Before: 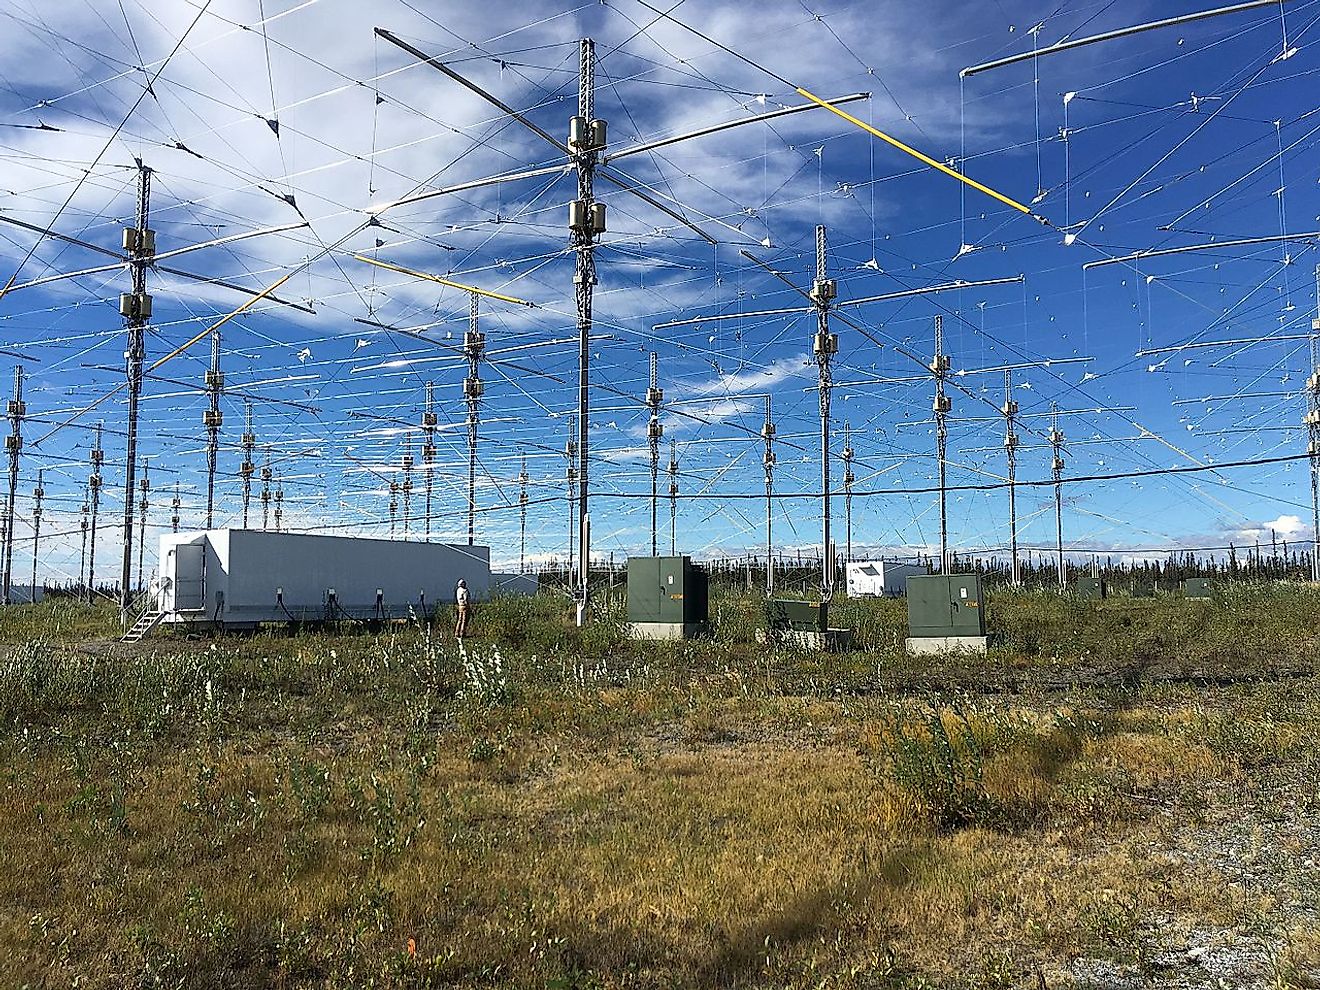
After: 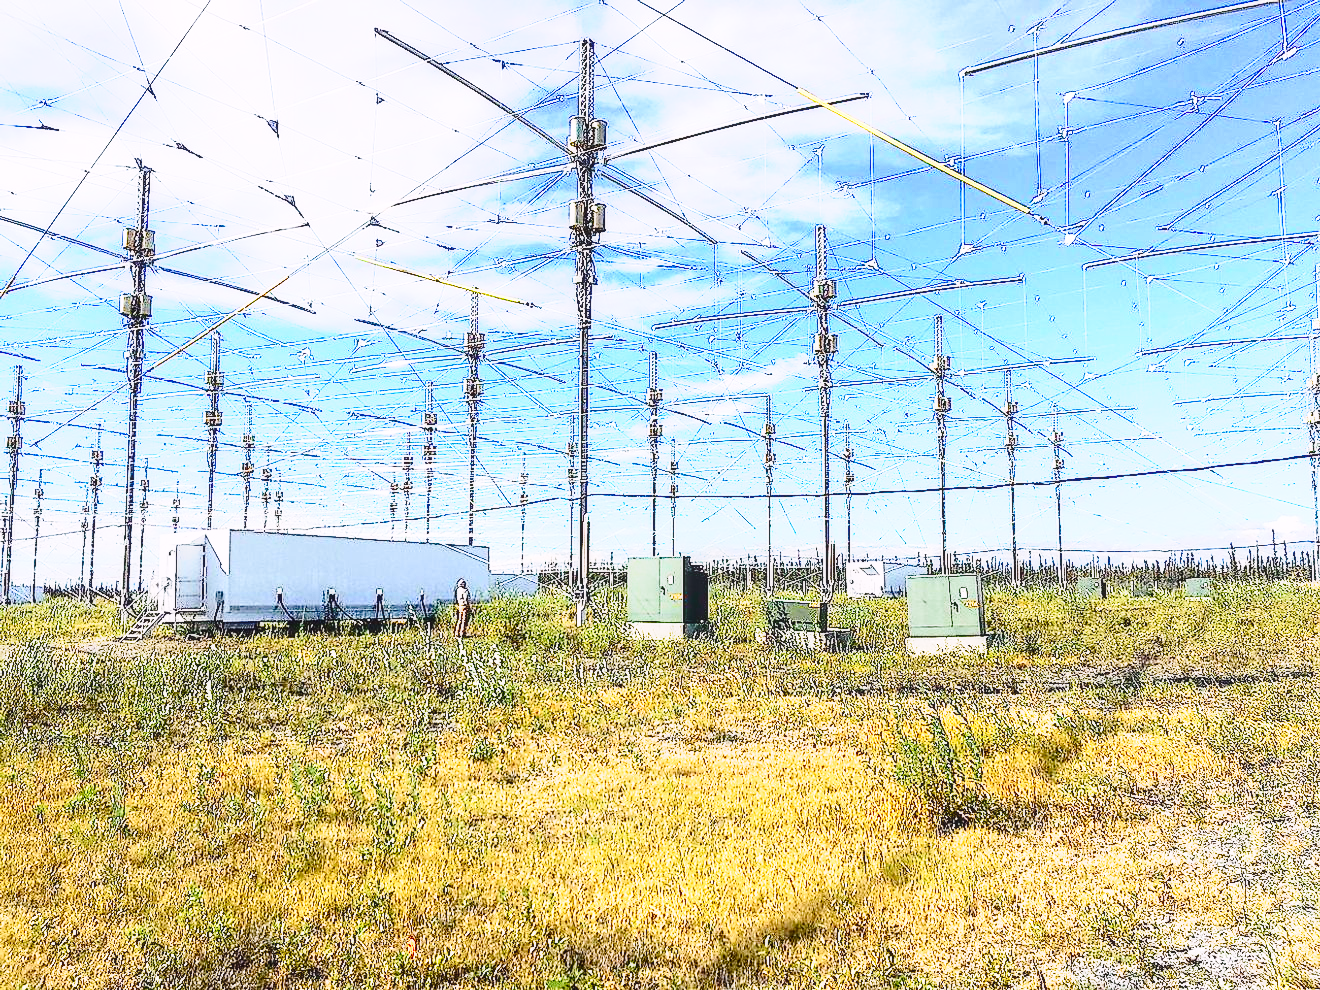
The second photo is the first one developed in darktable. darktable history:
base curve: curves: ch0 [(0, 0) (0.028, 0.03) (0.121, 0.232) (0.46, 0.748) (0.859, 0.968) (1, 1)], preserve colors none
local contrast: on, module defaults
exposure: black level correction 0, exposure 1.513 EV, compensate highlight preservation false
tone curve: curves: ch0 [(0, 0.031) (0.145, 0.106) (0.319, 0.269) (0.495, 0.544) (0.707, 0.833) (0.859, 0.931) (1, 0.967)]; ch1 [(0, 0) (0.279, 0.218) (0.424, 0.411) (0.495, 0.504) (0.538, 0.55) (0.578, 0.595) (0.707, 0.778) (1, 1)]; ch2 [(0, 0) (0.125, 0.089) (0.353, 0.329) (0.436, 0.432) (0.552, 0.554) (0.615, 0.674) (1, 1)], color space Lab, independent channels, preserve colors none
